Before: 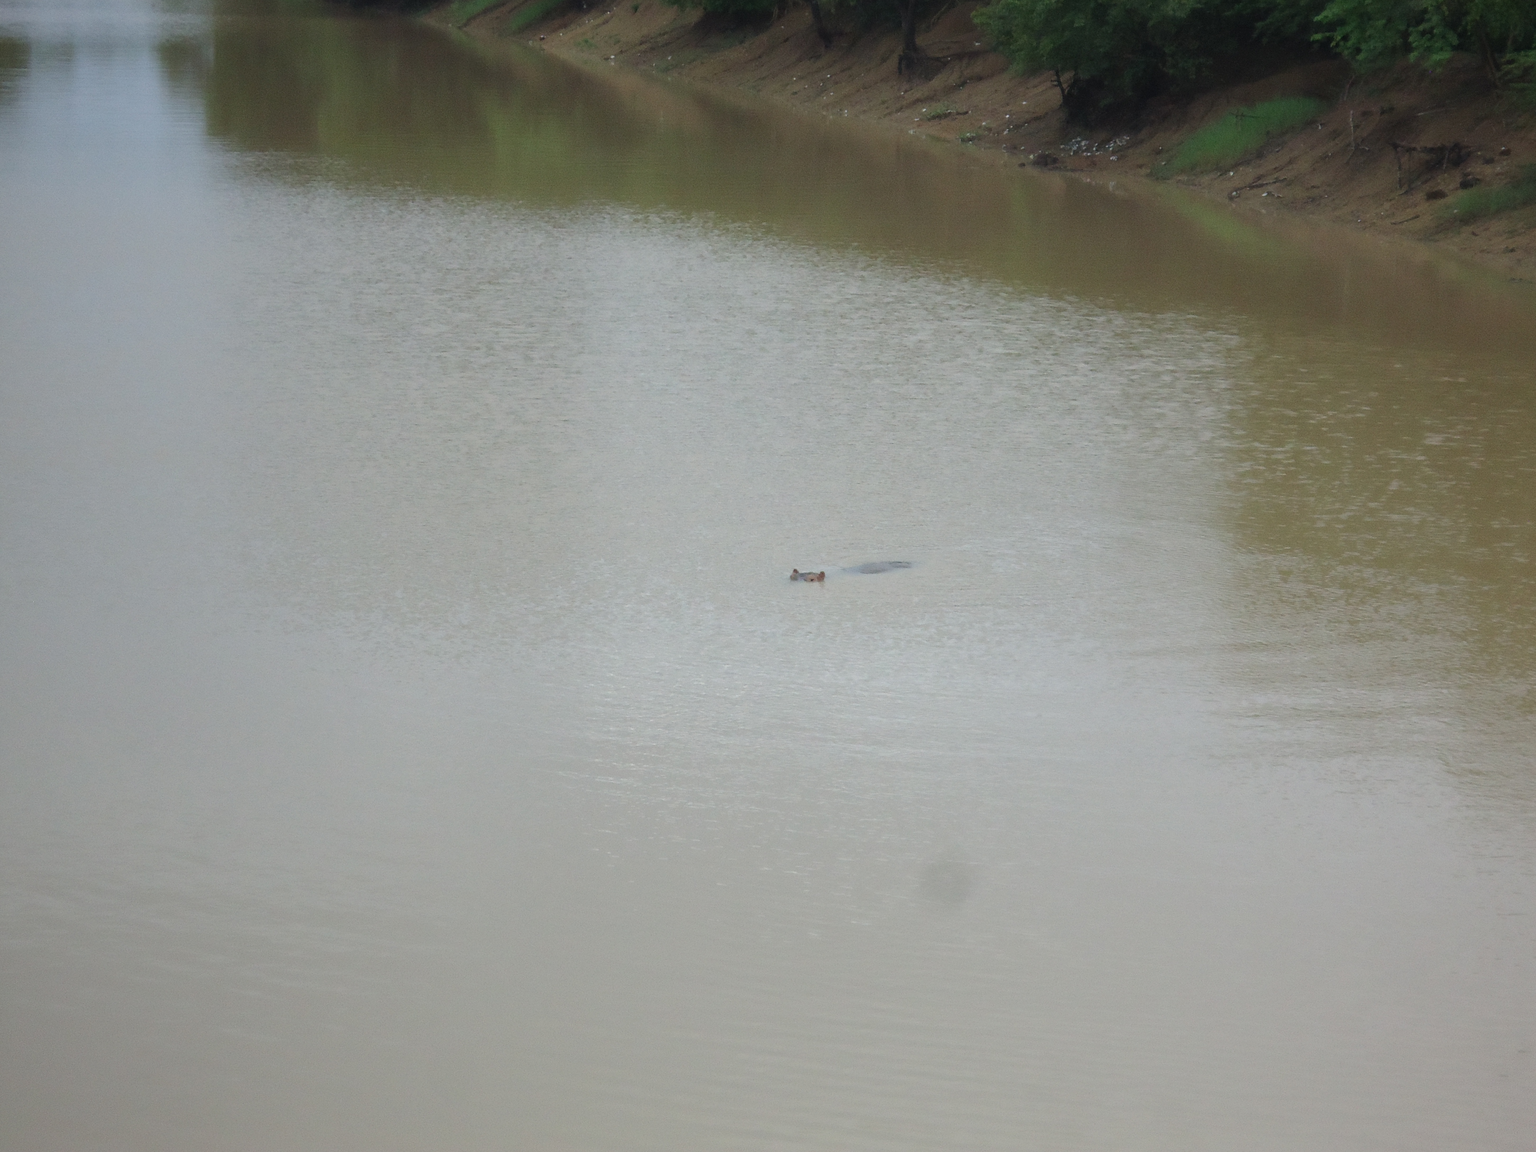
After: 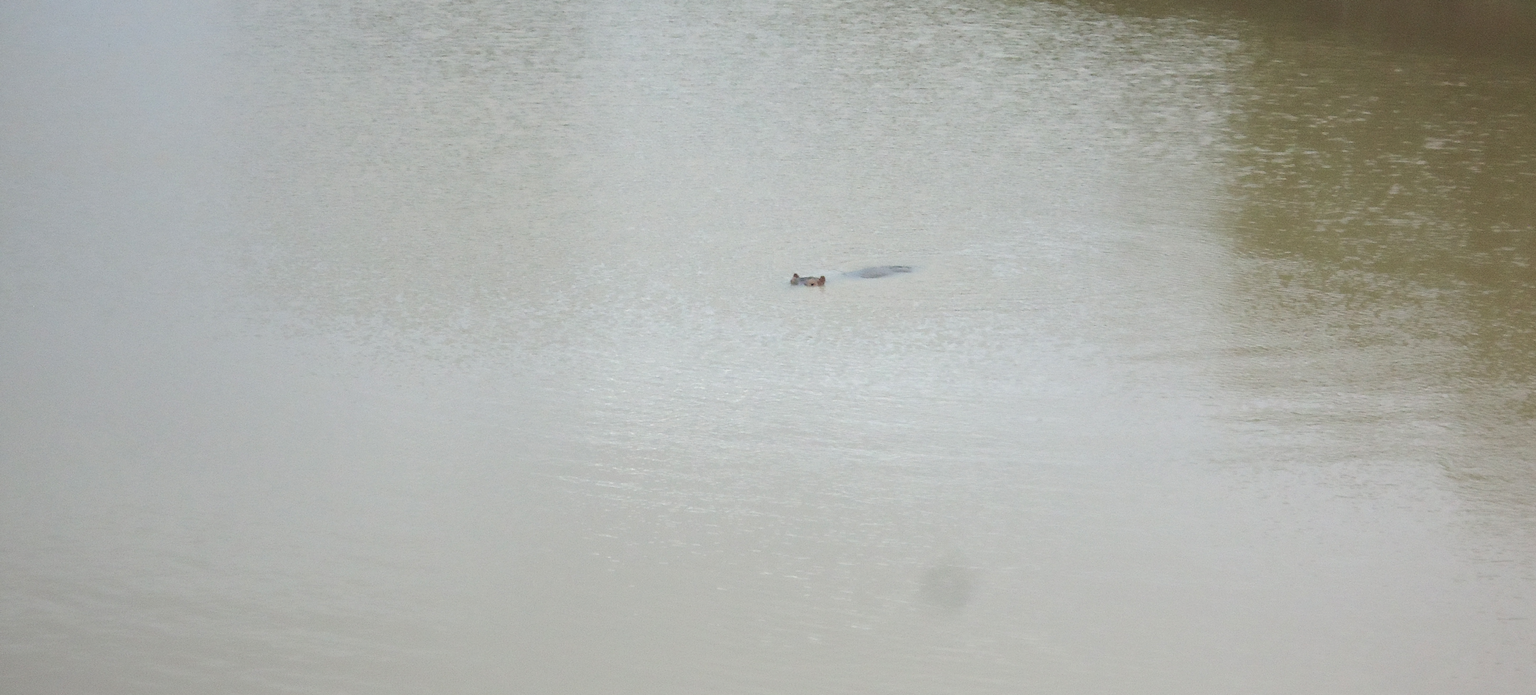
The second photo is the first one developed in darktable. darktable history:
tone equalizer: -8 EV -0.38 EV, -7 EV -0.404 EV, -6 EV -0.303 EV, -5 EV -0.189 EV, -3 EV 0.245 EV, -2 EV 0.35 EV, -1 EV 0.368 EV, +0 EV 0.395 EV, edges refinement/feathering 500, mask exposure compensation -1.57 EV, preserve details no
crop and rotate: top 25.703%, bottom 13.941%
